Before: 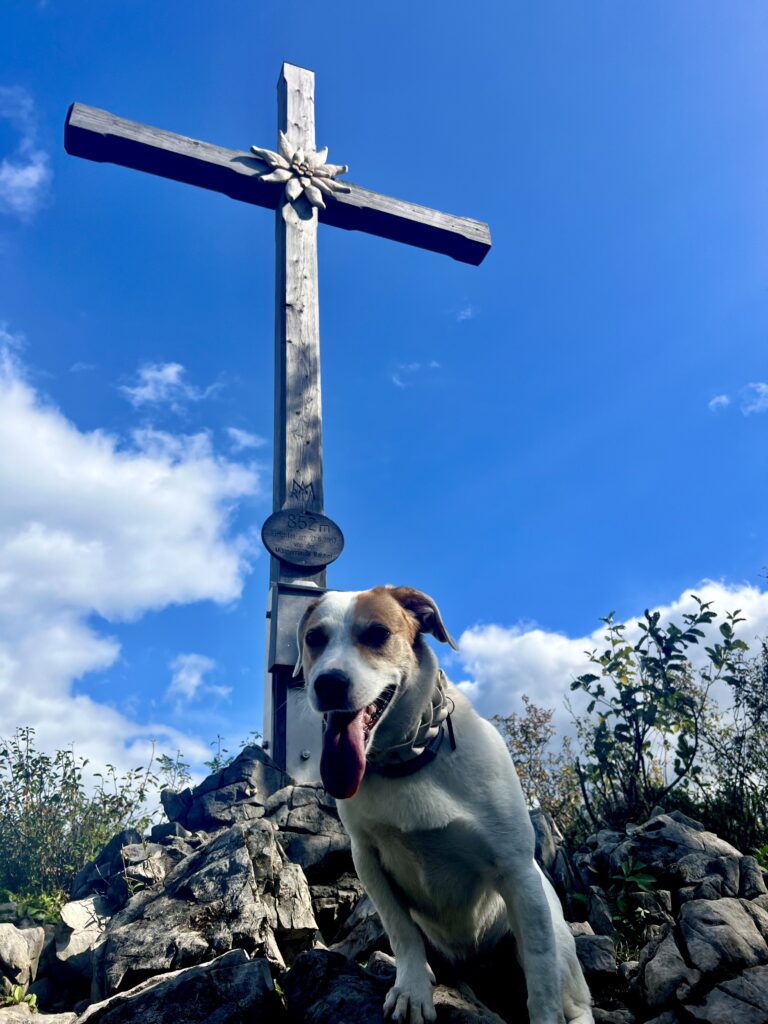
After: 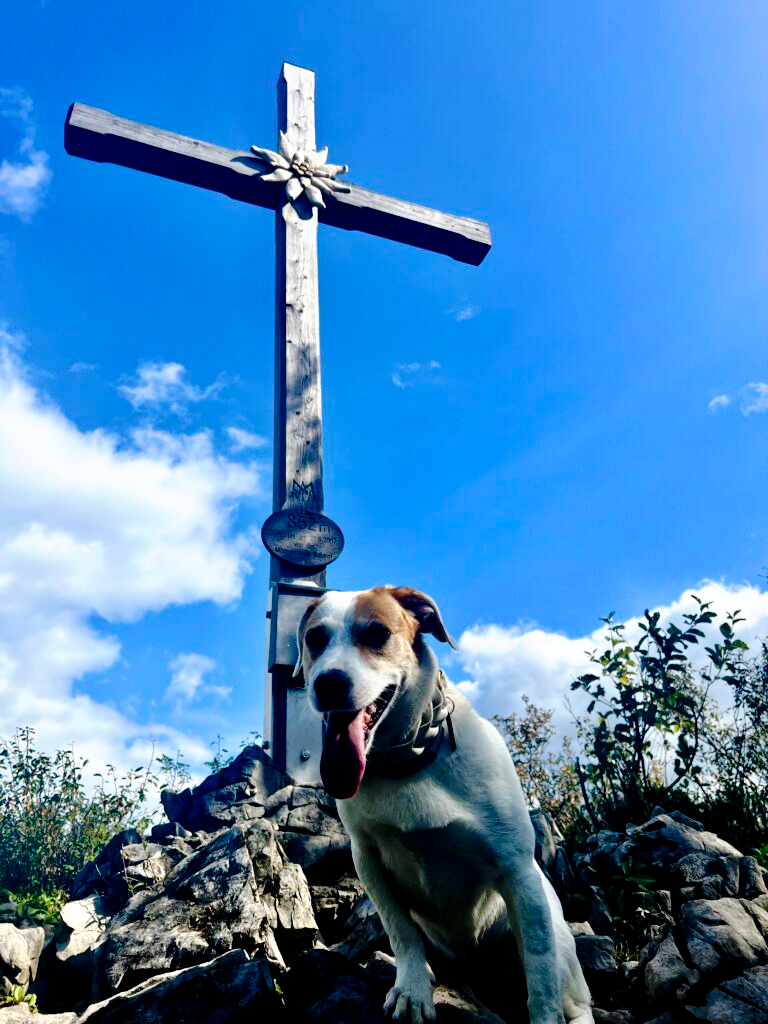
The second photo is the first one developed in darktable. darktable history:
tone curve: curves: ch0 [(0, 0) (0.003, 0) (0.011, 0.001) (0.025, 0.001) (0.044, 0.003) (0.069, 0.009) (0.1, 0.018) (0.136, 0.032) (0.177, 0.074) (0.224, 0.13) (0.277, 0.218) (0.335, 0.321) (0.399, 0.425) (0.468, 0.523) (0.543, 0.617) (0.623, 0.708) (0.709, 0.789) (0.801, 0.873) (0.898, 0.967) (1, 1)], preserve colors none
tone equalizer: on, module defaults
